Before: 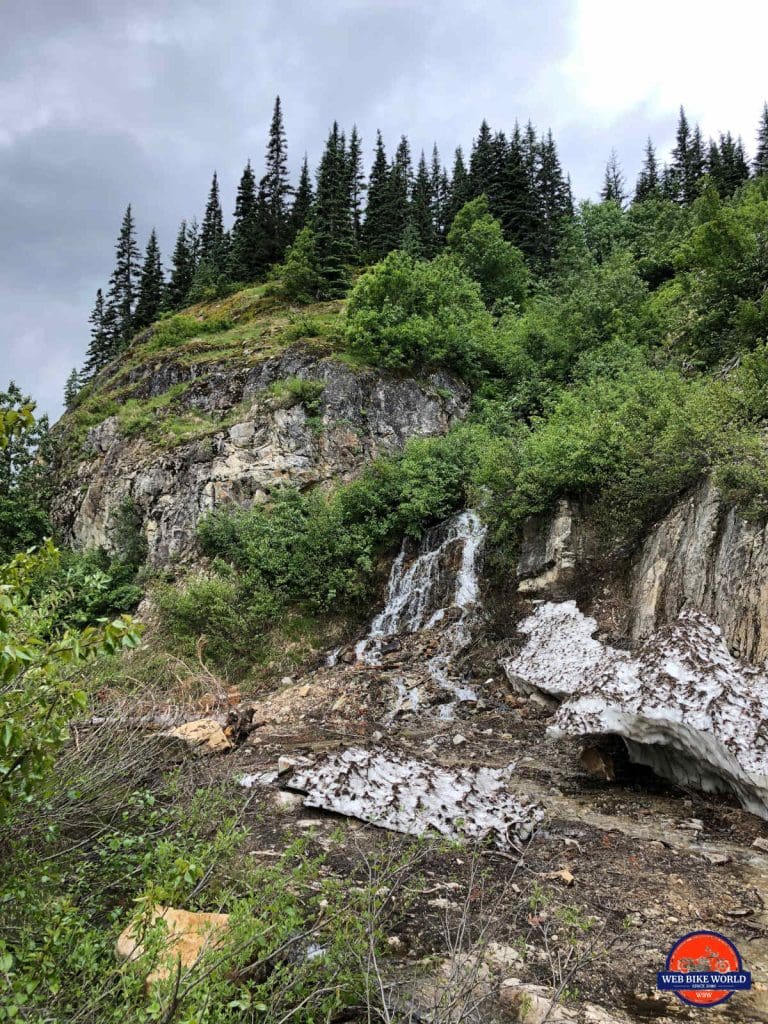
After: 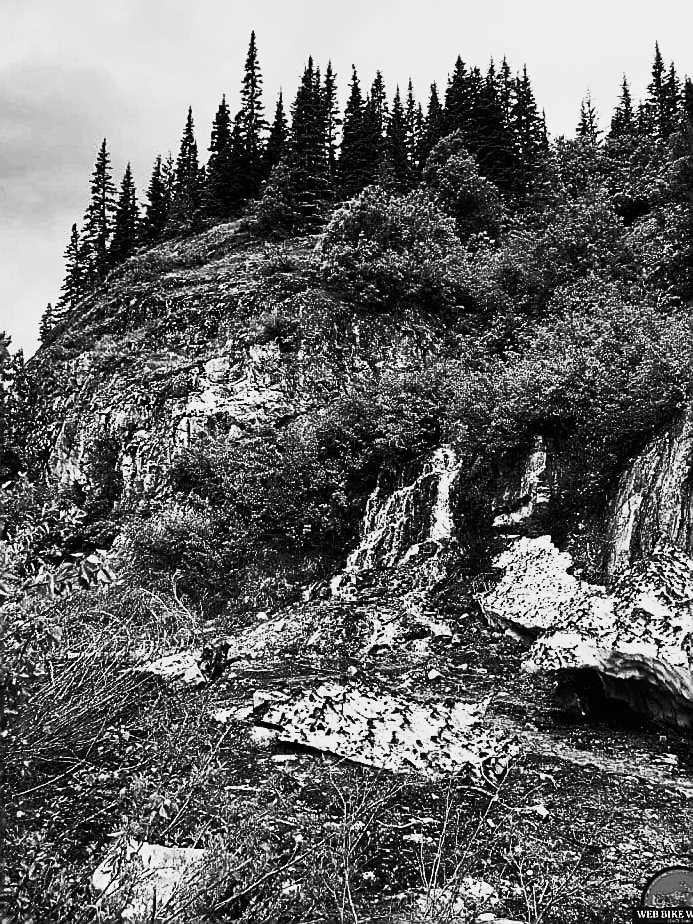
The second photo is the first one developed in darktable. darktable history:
crop: left 3.305%, top 6.436%, right 6.389%, bottom 3.258%
monochrome: a -71.75, b 75.82
base curve: curves: ch0 [(0, 0) (0.007, 0.004) (0.027, 0.03) (0.046, 0.07) (0.207, 0.54) (0.442, 0.872) (0.673, 0.972) (1, 1)], preserve colors none
color balance rgb: linear chroma grading › global chroma 40.15%, perceptual saturation grading › global saturation 60.58%, perceptual saturation grading › highlights 20.44%, perceptual saturation grading › shadows -50.36%, perceptual brilliance grading › highlights 2.19%, perceptual brilliance grading › mid-tones -50.36%, perceptual brilliance grading › shadows -50.36%
sharpen: radius 1.4, amount 1.25, threshold 0.7
